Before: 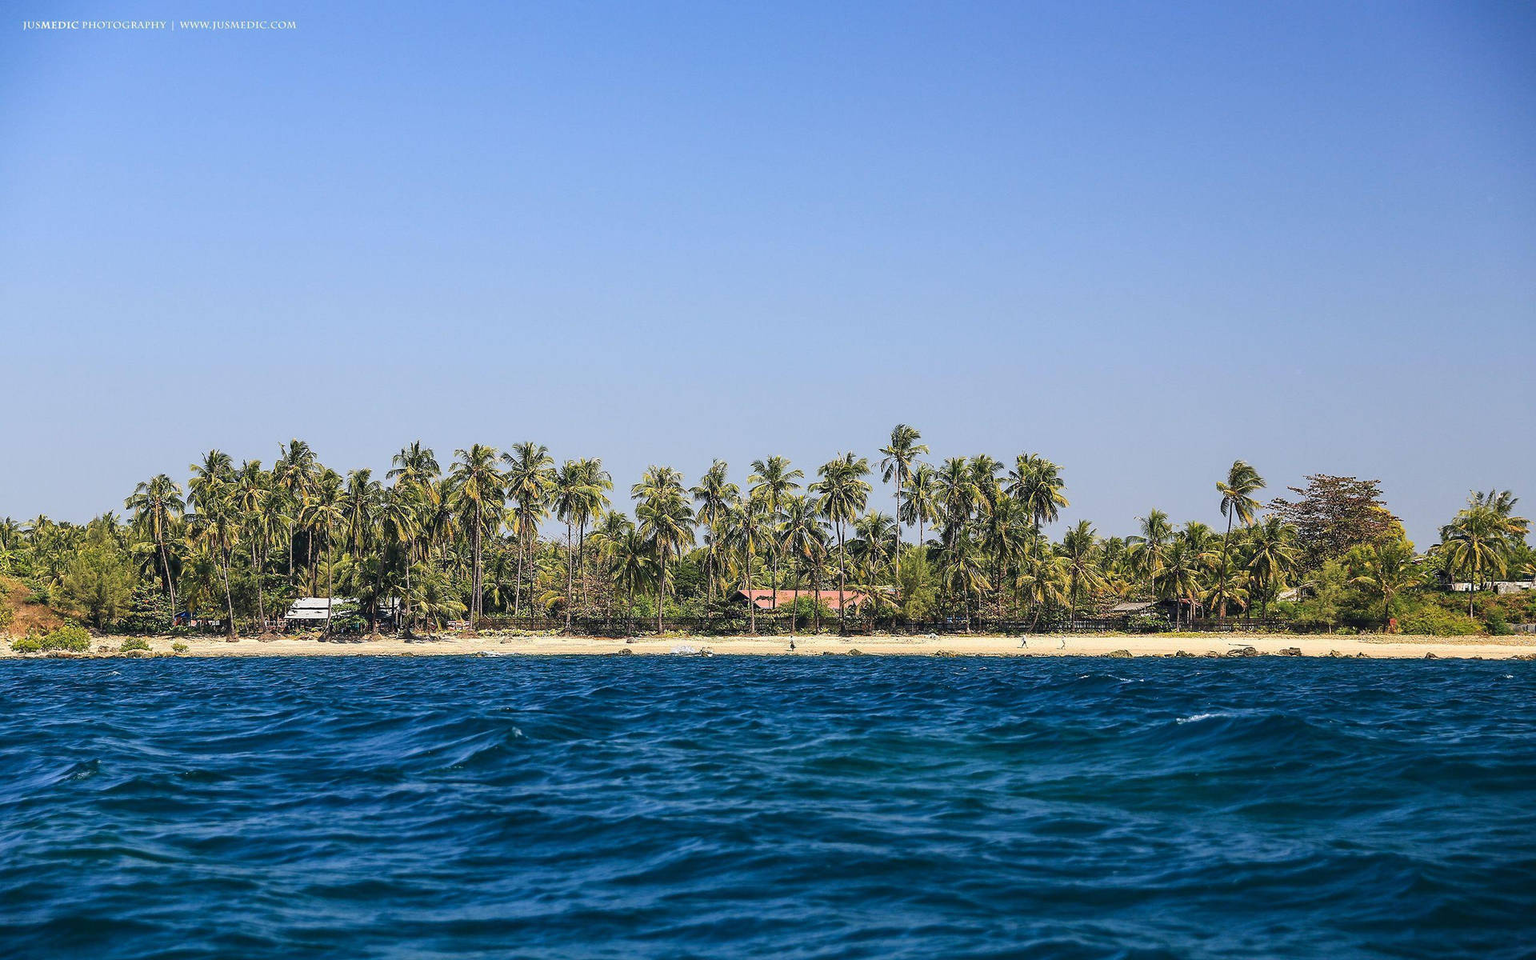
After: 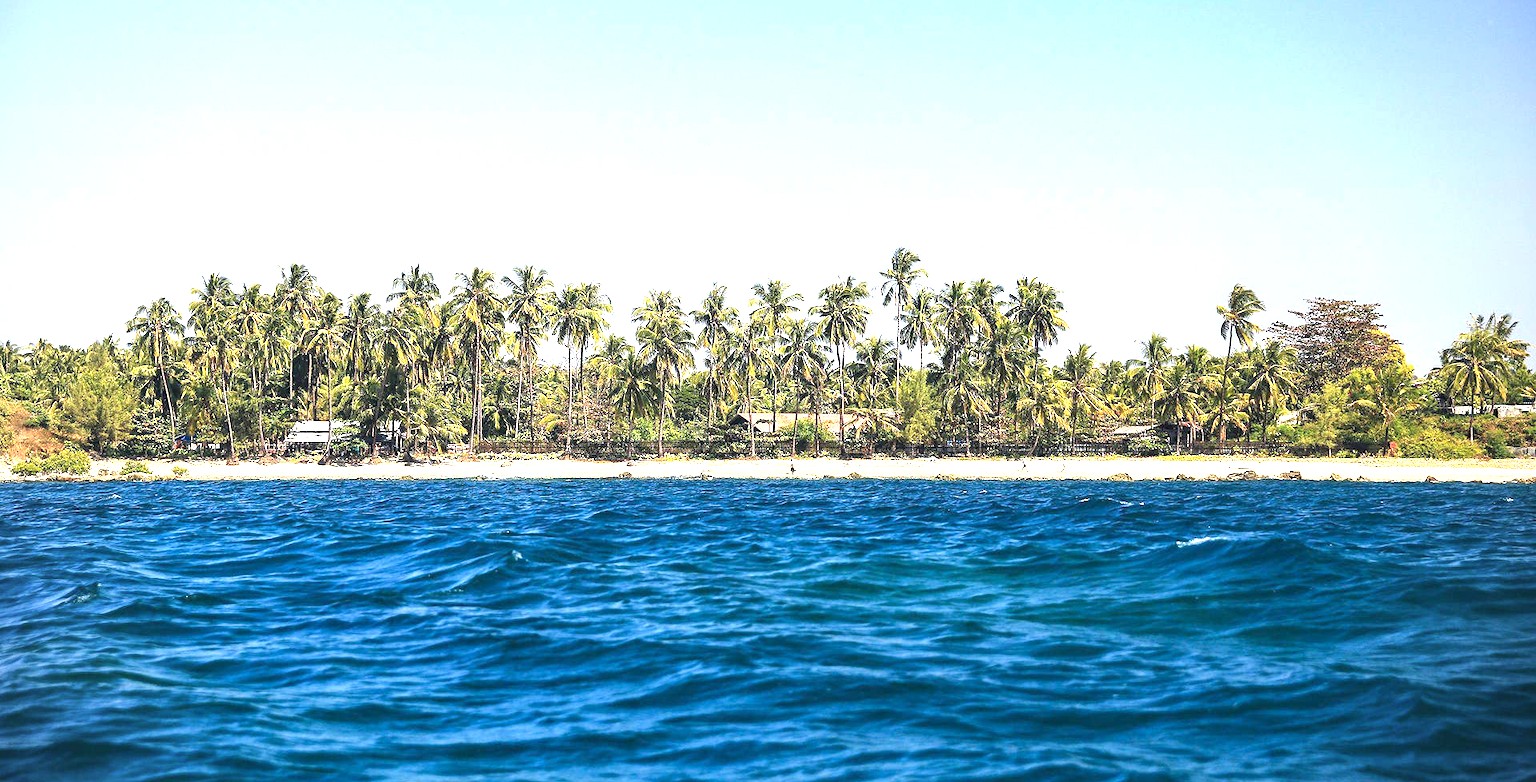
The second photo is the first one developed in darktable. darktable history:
exposure: black level correction 0, exposure 1.2 EV, compensate highlight preservation false
crop and rotate: top 18.424%
levels: levels [0, 0.476, 0.951]
vignetting: brightness -0.421, saturation -0.202
